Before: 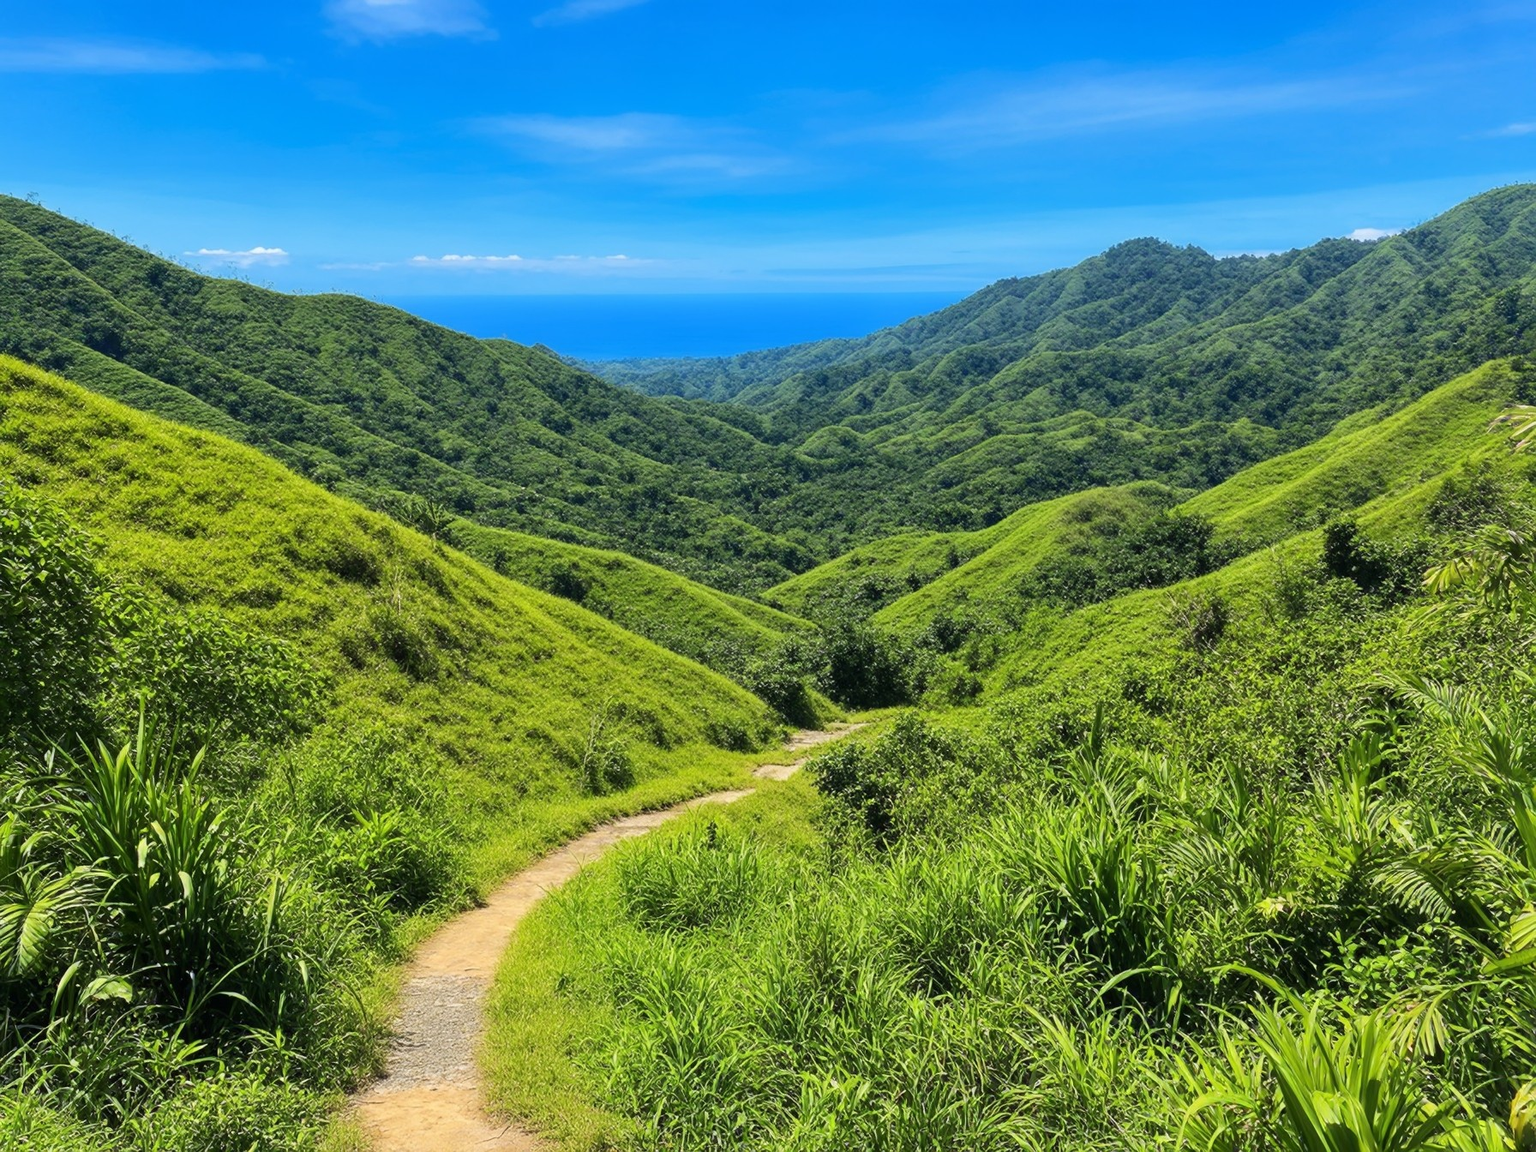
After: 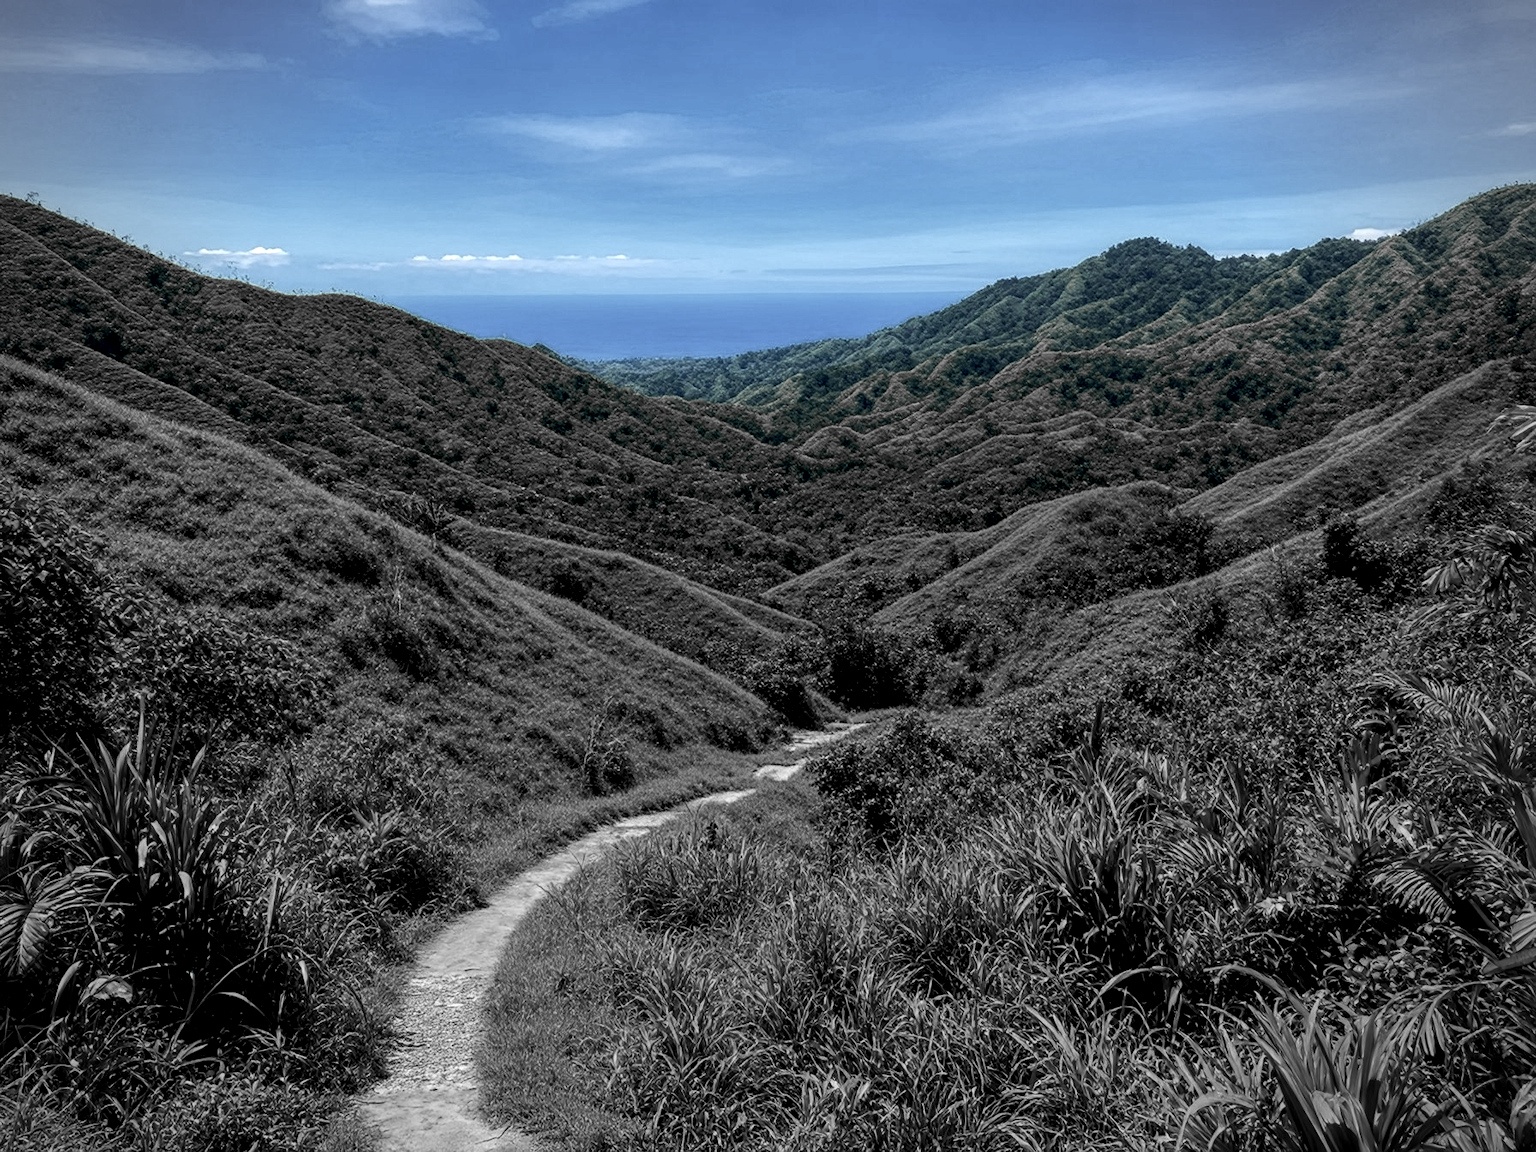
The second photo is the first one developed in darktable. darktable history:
local contrast: highlights 25%, detail 150%
color balance rgb: perceptual saturation grading › highlights -31.88%, perceptual saturation grading › mid-tones 5.8%, perceptual saturation grading › shadows 18.12%, perceptual brilliance grading › highlights 3.62%, perceptual brilliance grading › mid-tones -18.12%, perceptual brilliance grading › shadows -41.3%
color equalizer: saturation › red 0.231, saturation › orange 0.289, saturation › yellow 0.301, saturation › green 0.555, saturation › cyan 0.879, saturation › blue 0.867, saturation › lavender 0.763, saturation › magenta 0.254, brightness › red 0.578, brightness › orange 0.52, brightness › yellow 0.636, brightness › cyan 1.02, brightness › blue 1.02, brightness › magenta 0.694
color equalizer "1": saturation › red 0.231, saturation › orange 0.289, saturation › yellow 0.301, saturation › green 0.555, saturation › cyan 0.879, saturation › blue 0.867, saturation › lavender 0.763, saturation › magenta 0.254
vignetting: on, module defaults
